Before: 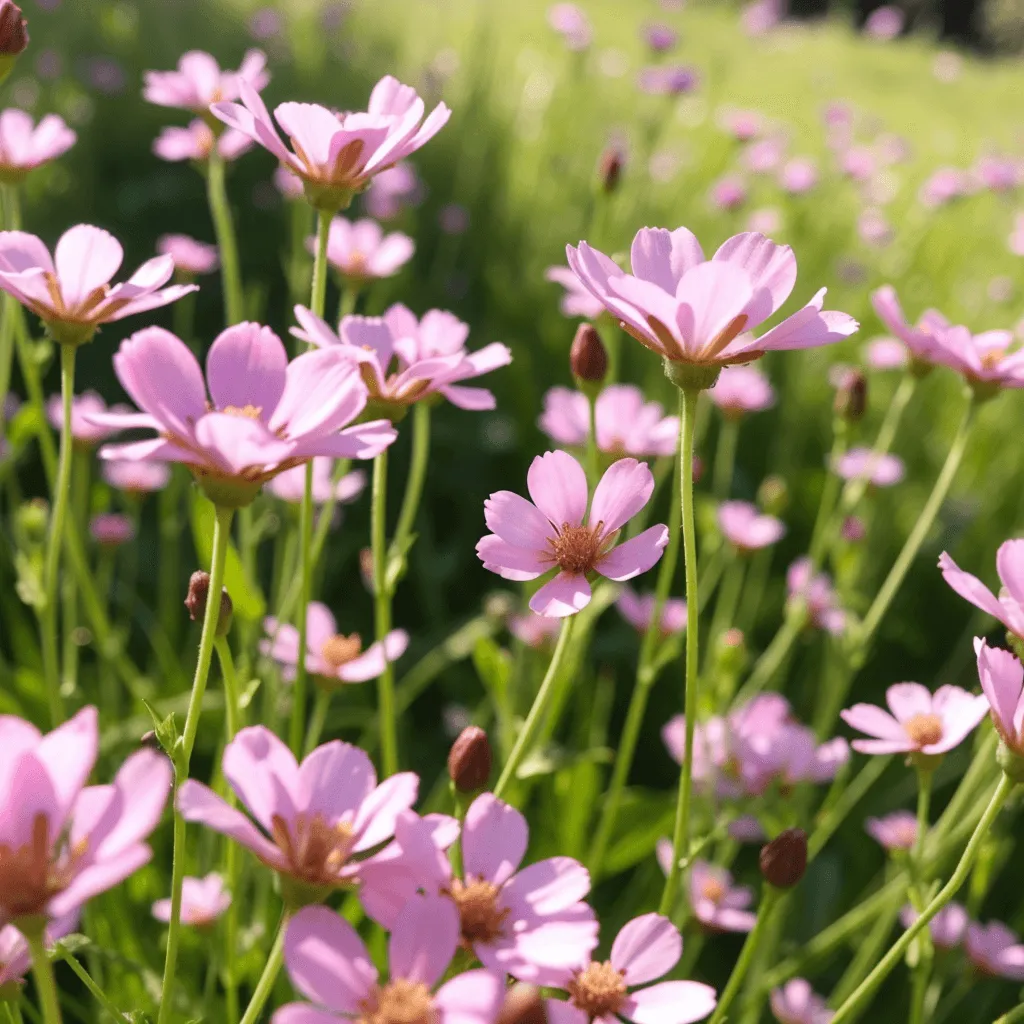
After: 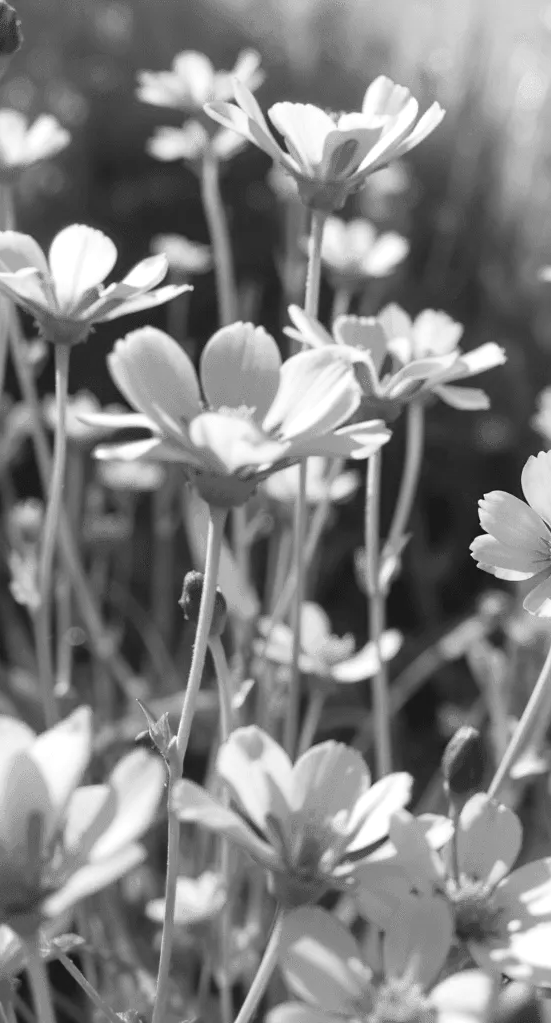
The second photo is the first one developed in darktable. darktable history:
exposure: exposure 0.2 EV, compensate highlight preservation false
monochrome: on, module defaults
crop: left 0.587%, right 45.588%, bottom 0.086%
